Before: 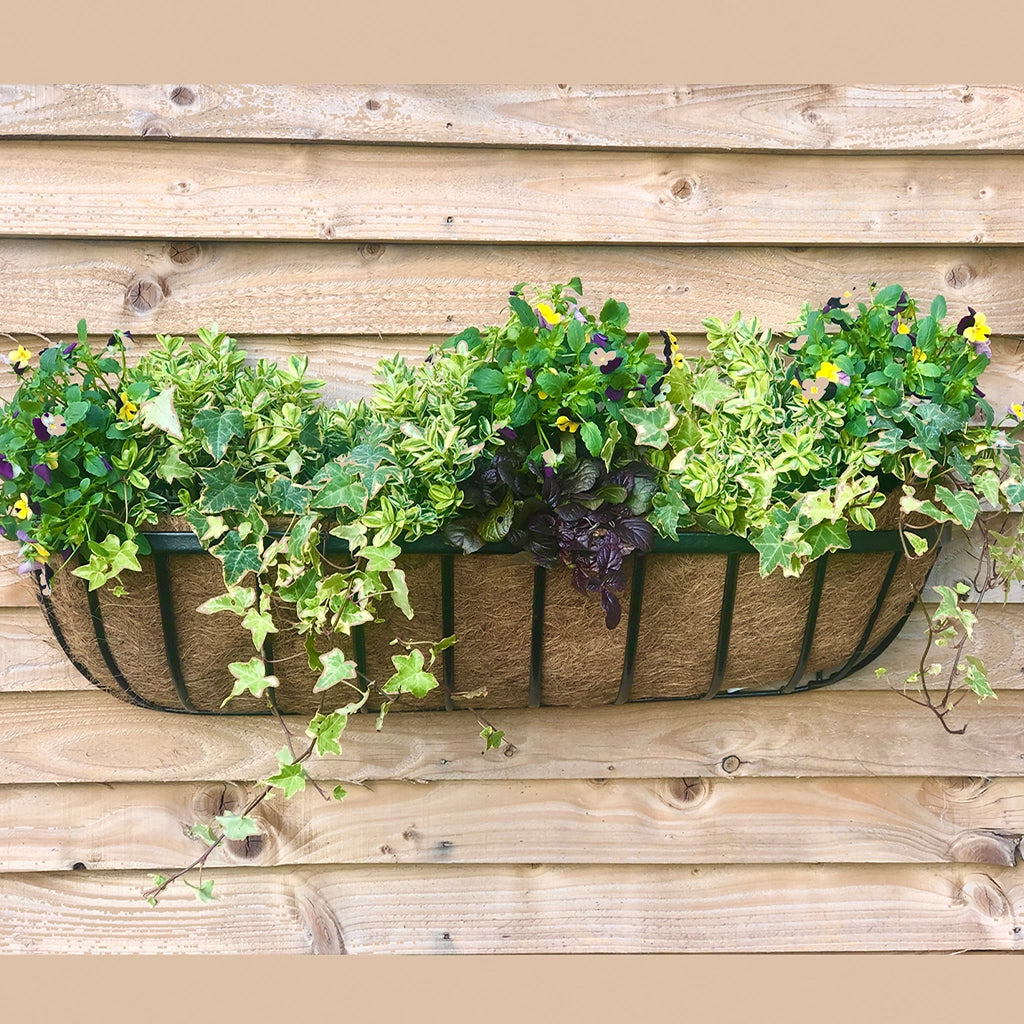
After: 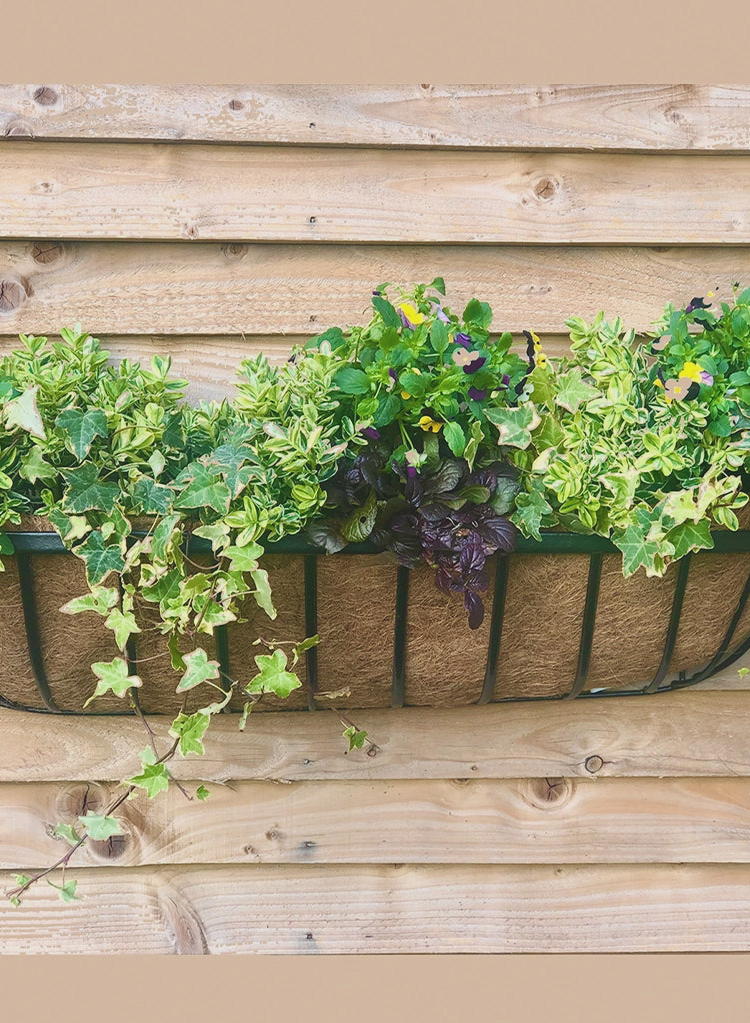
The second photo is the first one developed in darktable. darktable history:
exposure: black level correction -0.005, exposure 0.054 EV, compensate highlight preservation false
color balance rgb: perceptual saturation grading › global saturation -0.31%, global vibrance -8%, contrast -13%, saturation formula JzAzBz (2021)
crop: left 13.443%, right 13.31%
